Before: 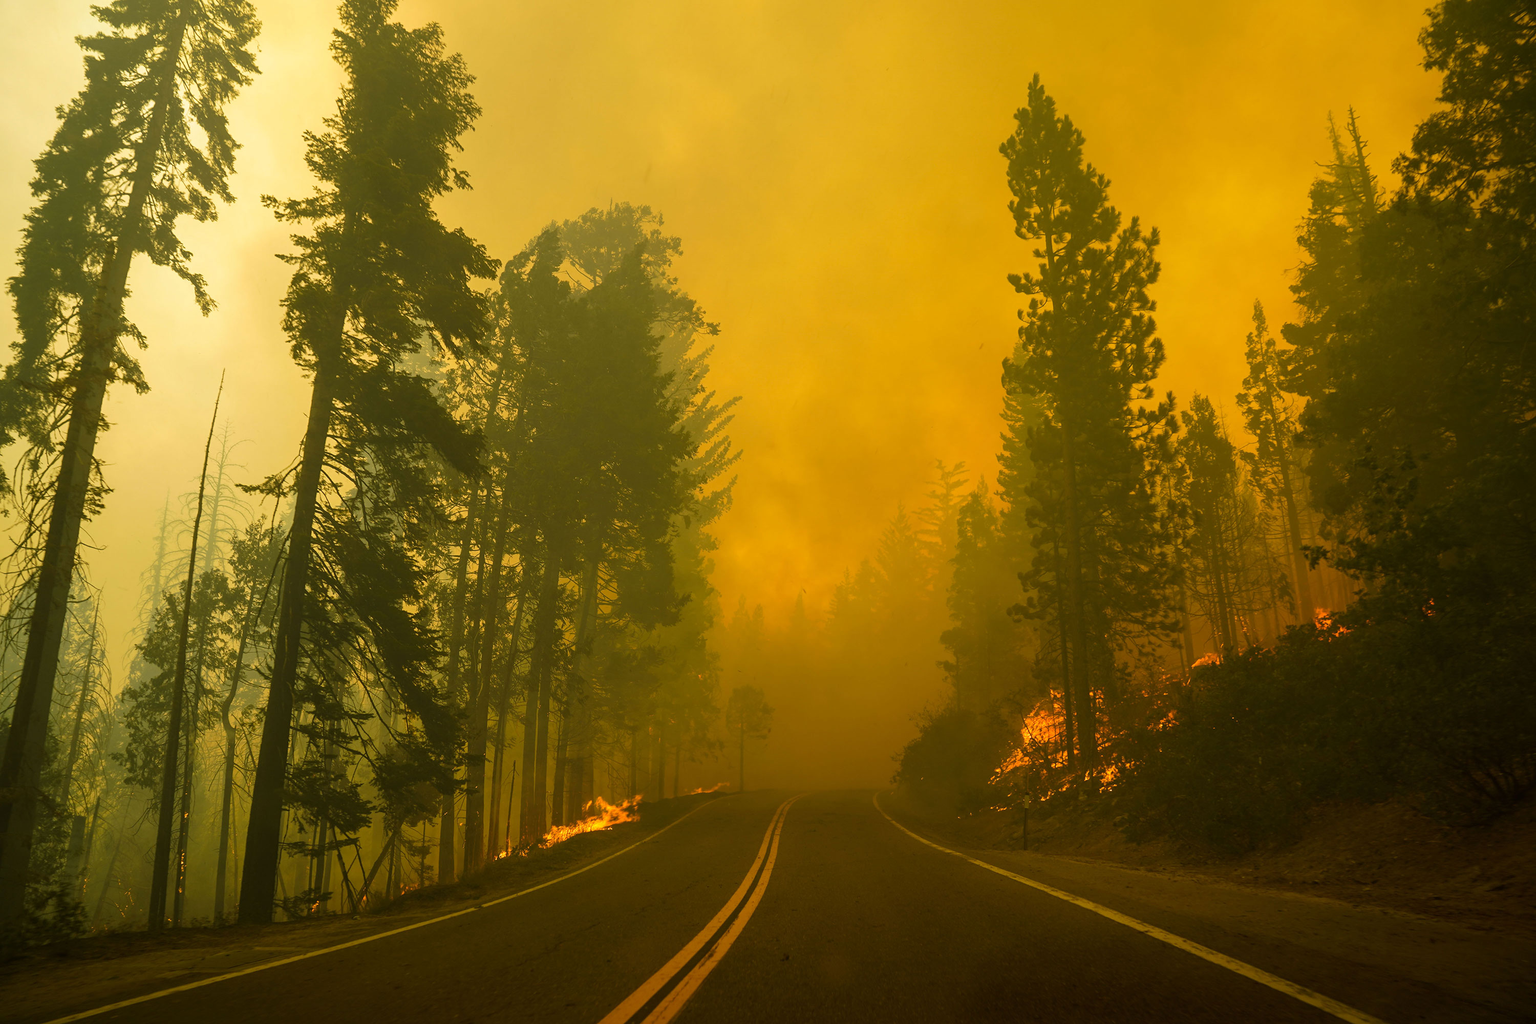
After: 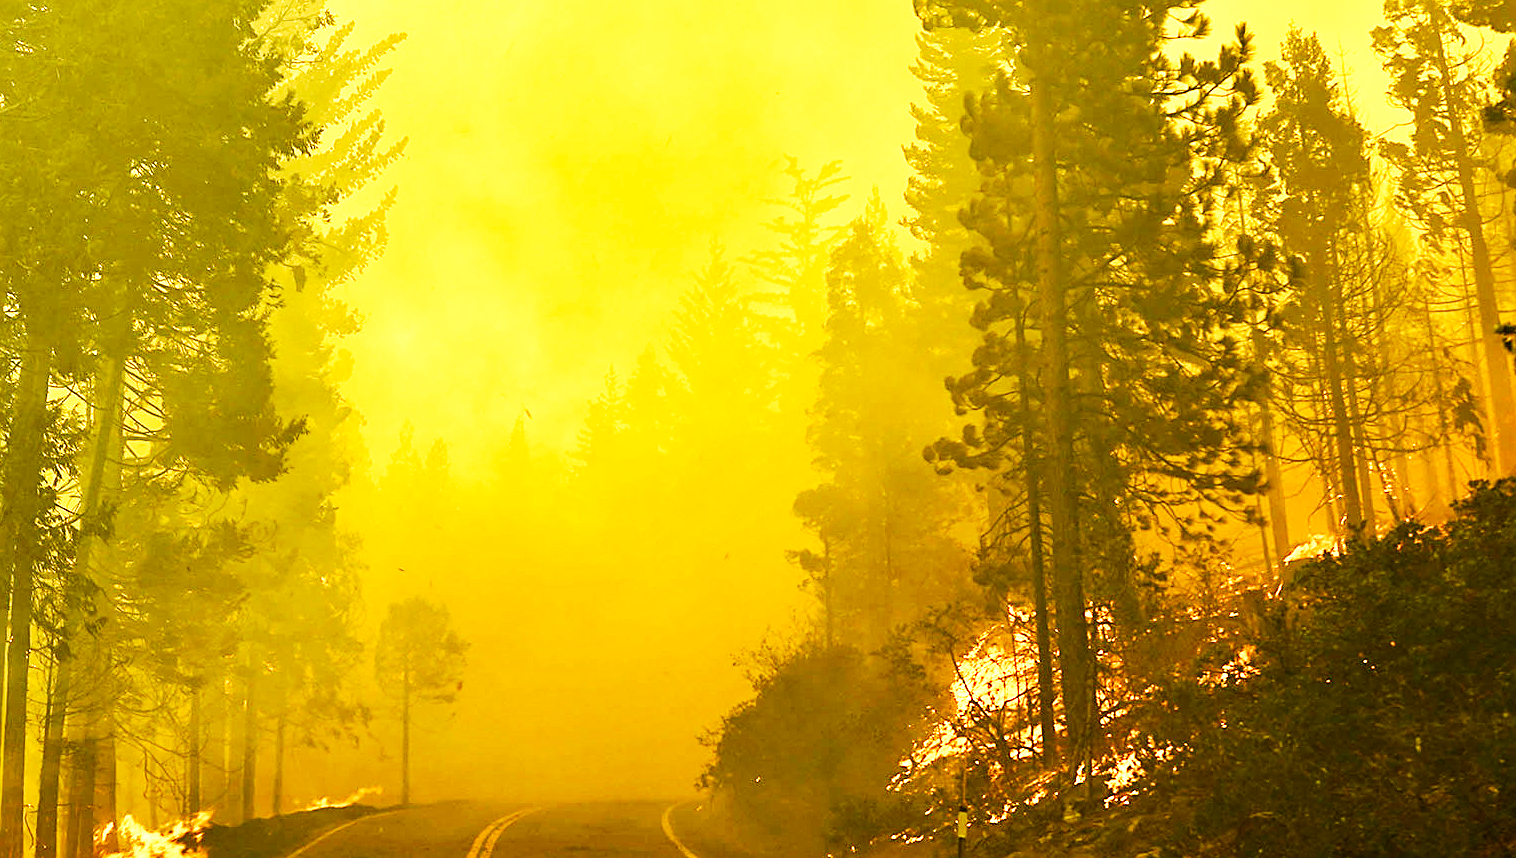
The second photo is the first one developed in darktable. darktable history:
contrast equalizer: y [[0.6 ×6], [0.55 ×6], [0 ×6], [0 ×6], [0 ×6]]
exposure: exposure 0.77 EV, compensate highlight preservation false
color correction: highlights b* 0.054
base curve: curves: ch0 [(0, 0) (0.007, 0.004) (0.027, 0.03) (0.046, 0.07) (0.207, 0.54) (0.442, 0.872) (0.673, 0.972) (1, 1)], preserve colors none
sharpen: amount 0.499
crop: left 34.791%, top 37.052%, right 14.664%, bottom 20.005%
tone equalizer: on, module defaults
